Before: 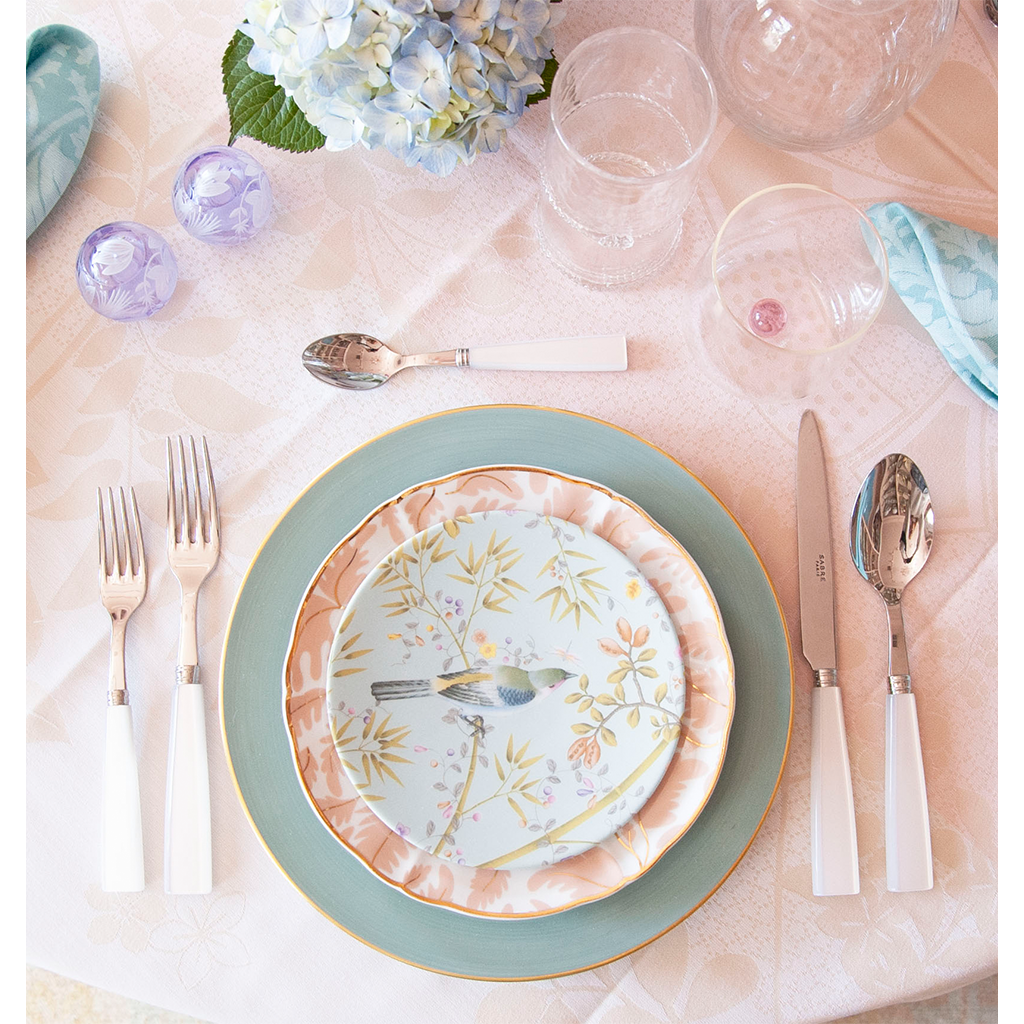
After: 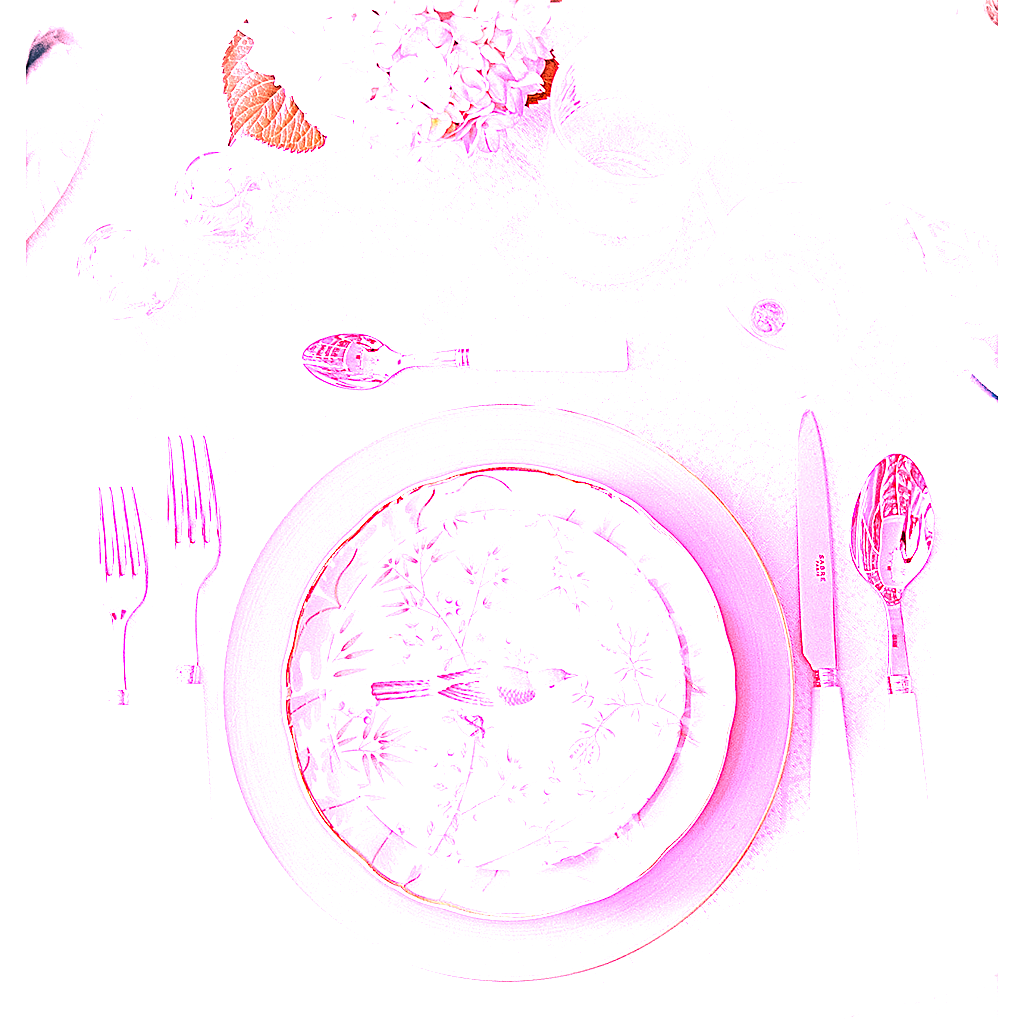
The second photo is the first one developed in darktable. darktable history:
exposure: exposure 0.2 EV, compensate highlight preservation false
base curve: curves: ch0 [(0, 0) (0.303, 0.277) (1, 1)]
sharpen: on, module defaults
tone equalizer: -8 EV -0.75 EV, -7 EV -0.7 EV, -6 EV -0.6 EV, -5 EV -0.4 EV, -3 EV 0.4 EV, -2 EV 0.6 EV, -1 EV 0.7 EV, +0 EV 0.75 EV, edges refinement/feathering 500, mask exposure compensation -1.57 EV, preserve details no
white balance: red 4.26, blue 1.802
vignetting: automatic ratio true
